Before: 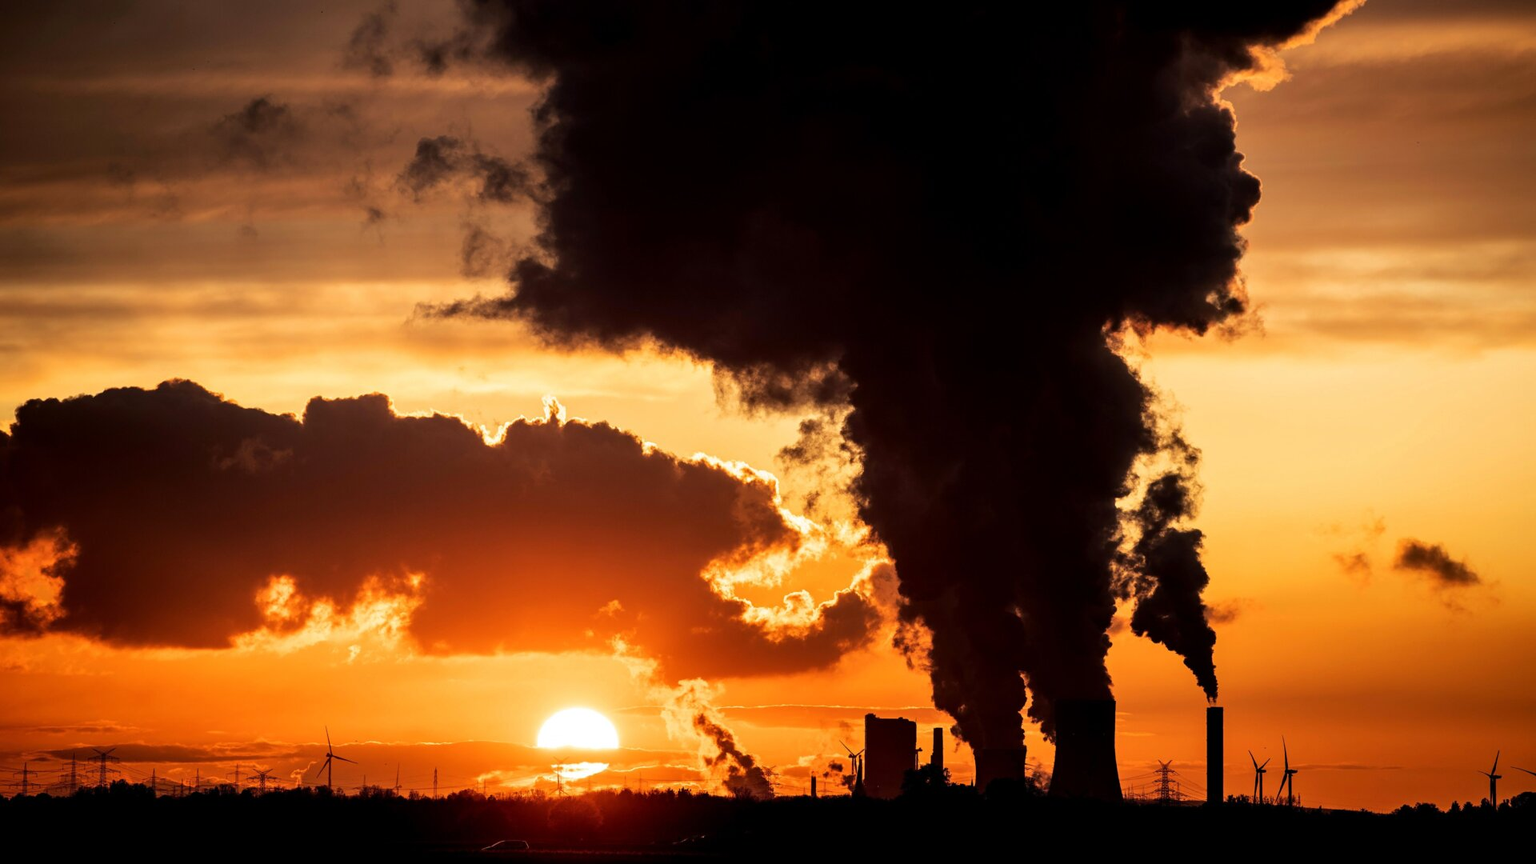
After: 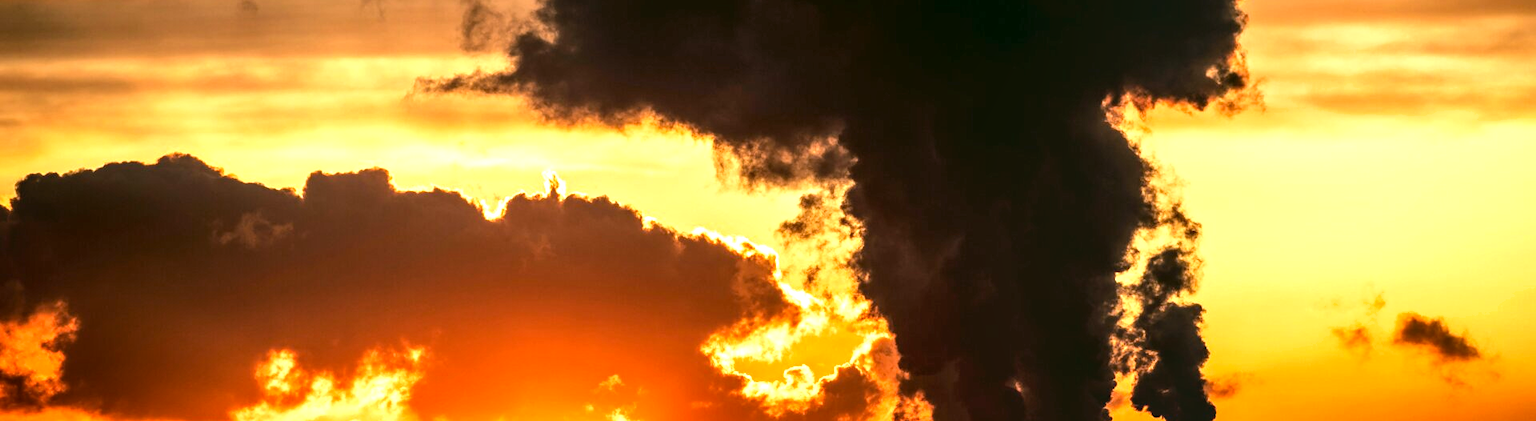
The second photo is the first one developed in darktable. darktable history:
exposure: black level correction -0.001, exposure 0.908 EV, compensate highlight preservation false
crop and rotate: top 26.188%, bottom 24.991%
local contrast: on, module defaults
color correction: highlights a* 4.22, highlights b* 4.92, shadows a* -7.57, shadows b* 5.06
shadows and highlights: shadows 37.31, highlights -27.69, soften with gaussian
